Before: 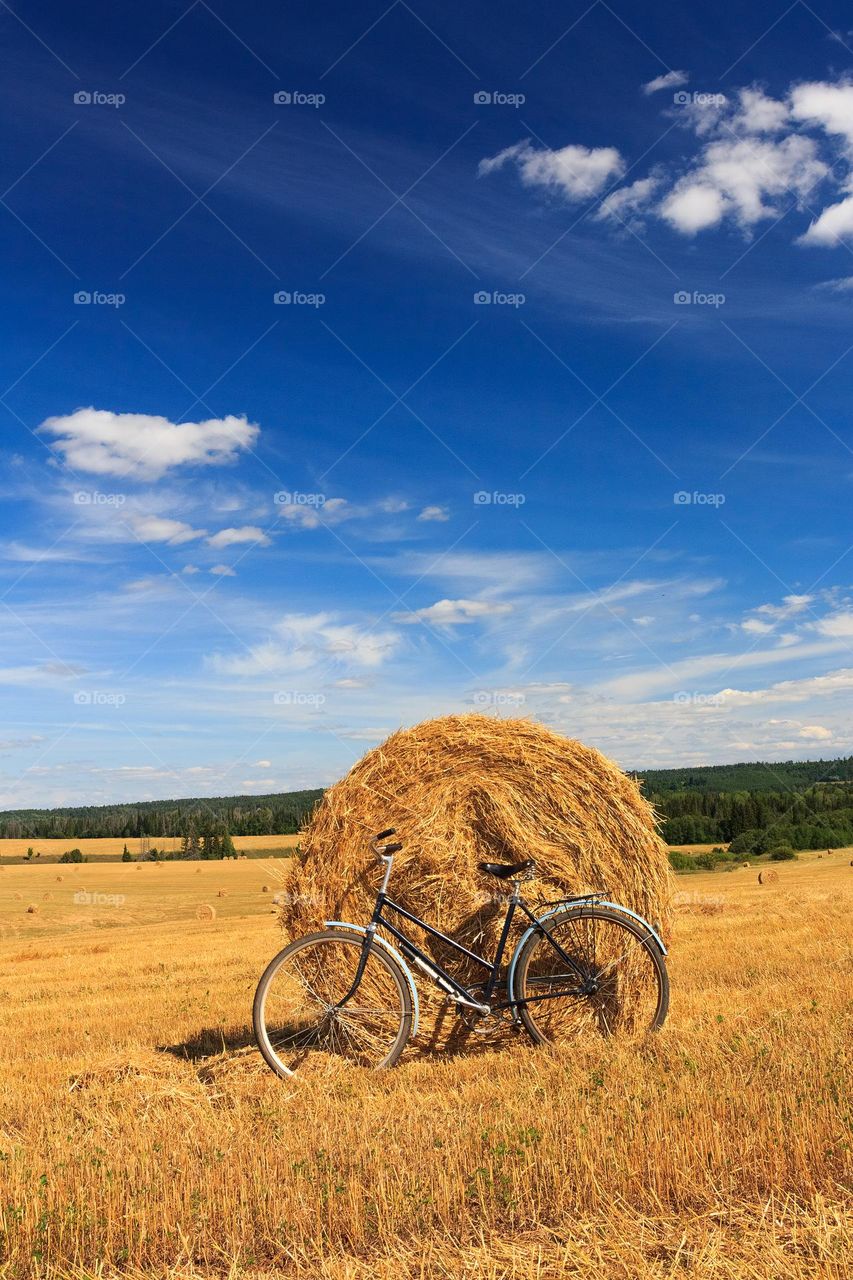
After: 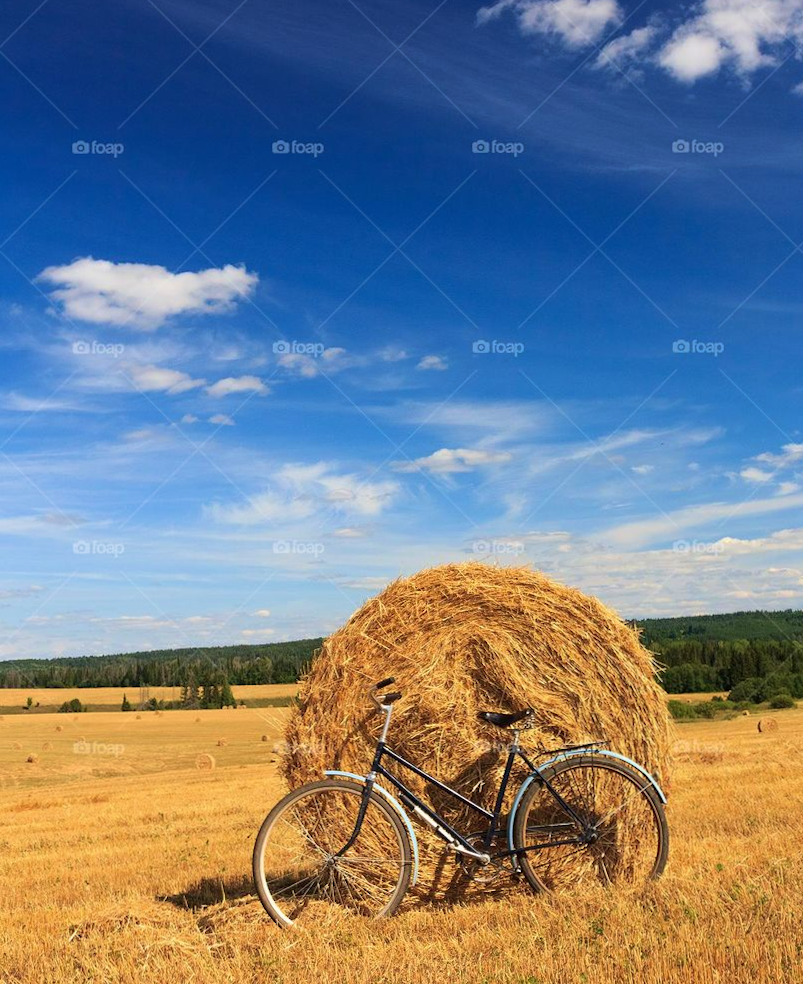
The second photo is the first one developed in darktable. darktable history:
crop and rotate: angle 0.1°, top 11.755%, right 5.586%, bottom 11.105%
velvia: on, module defaults
